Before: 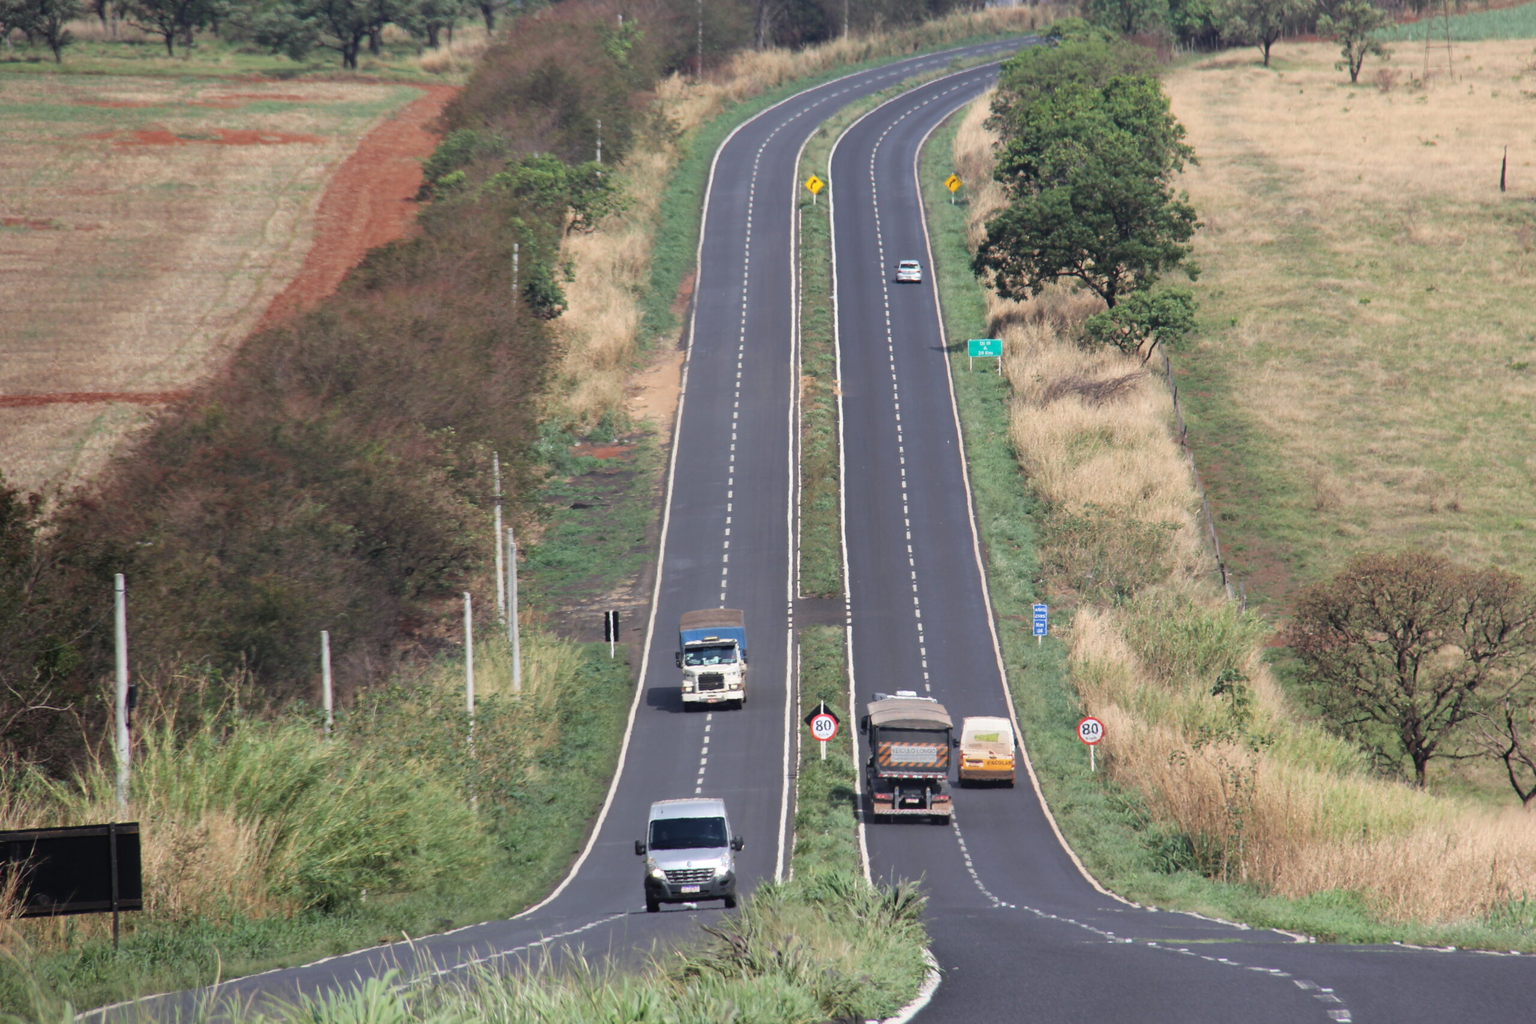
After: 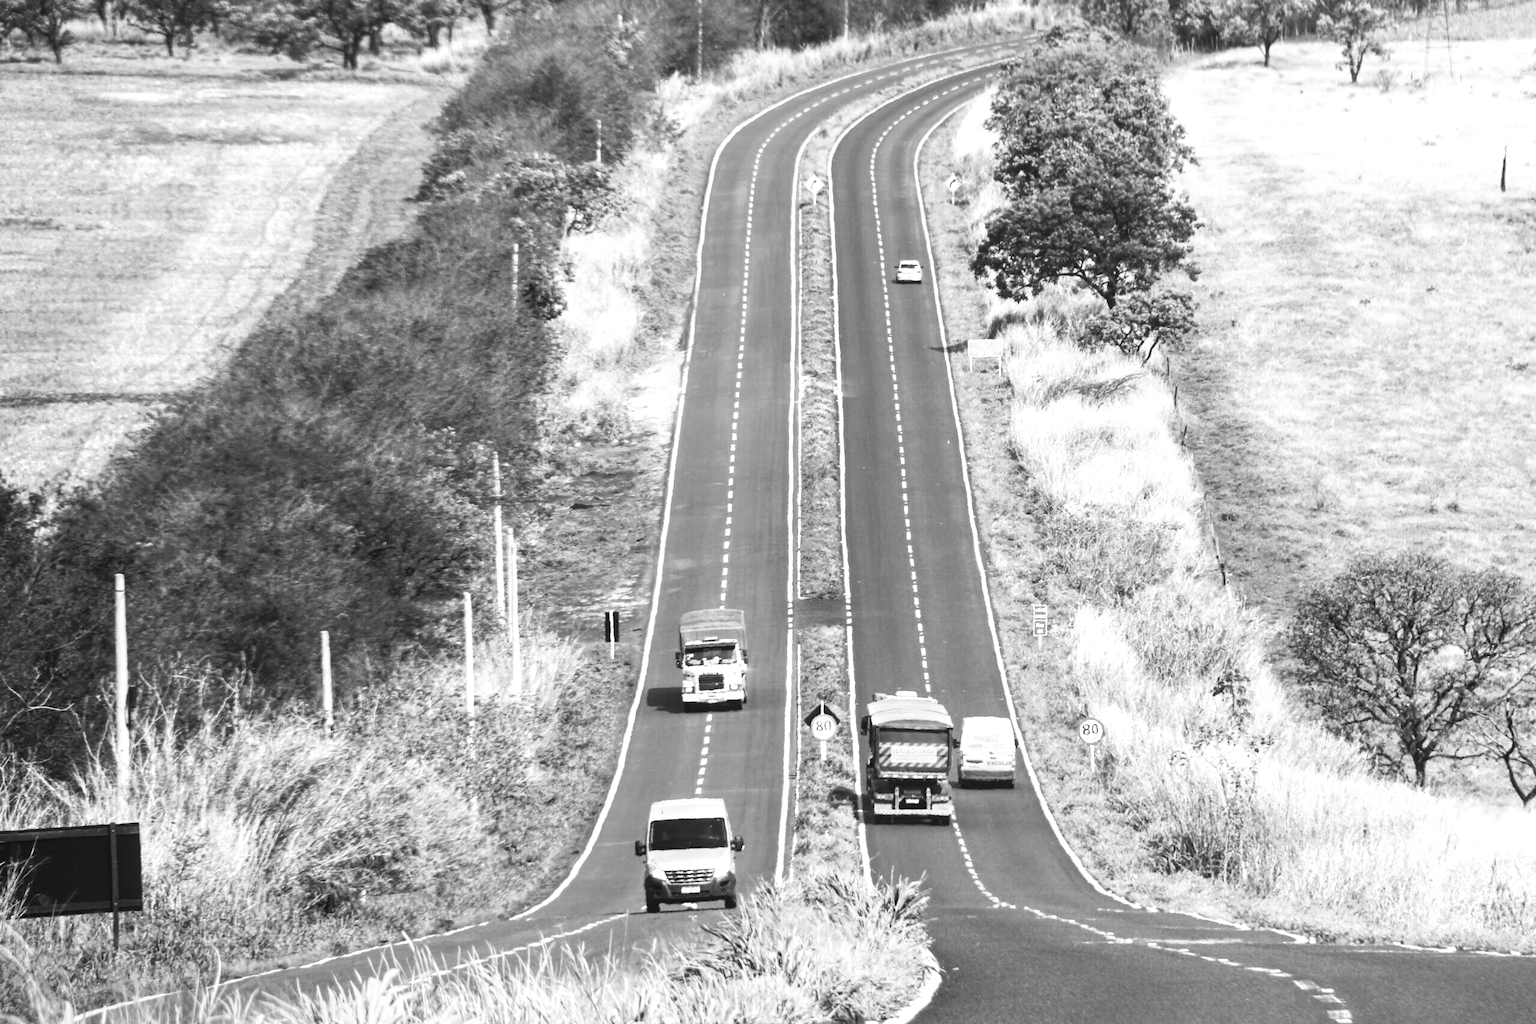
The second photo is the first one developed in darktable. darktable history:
contrast brightness saturation: contrast 0.53, brightness 0.47, saturation -1
local contrast: highlights 99%, shadows 86%, detail 160%, midtone range 0.2
